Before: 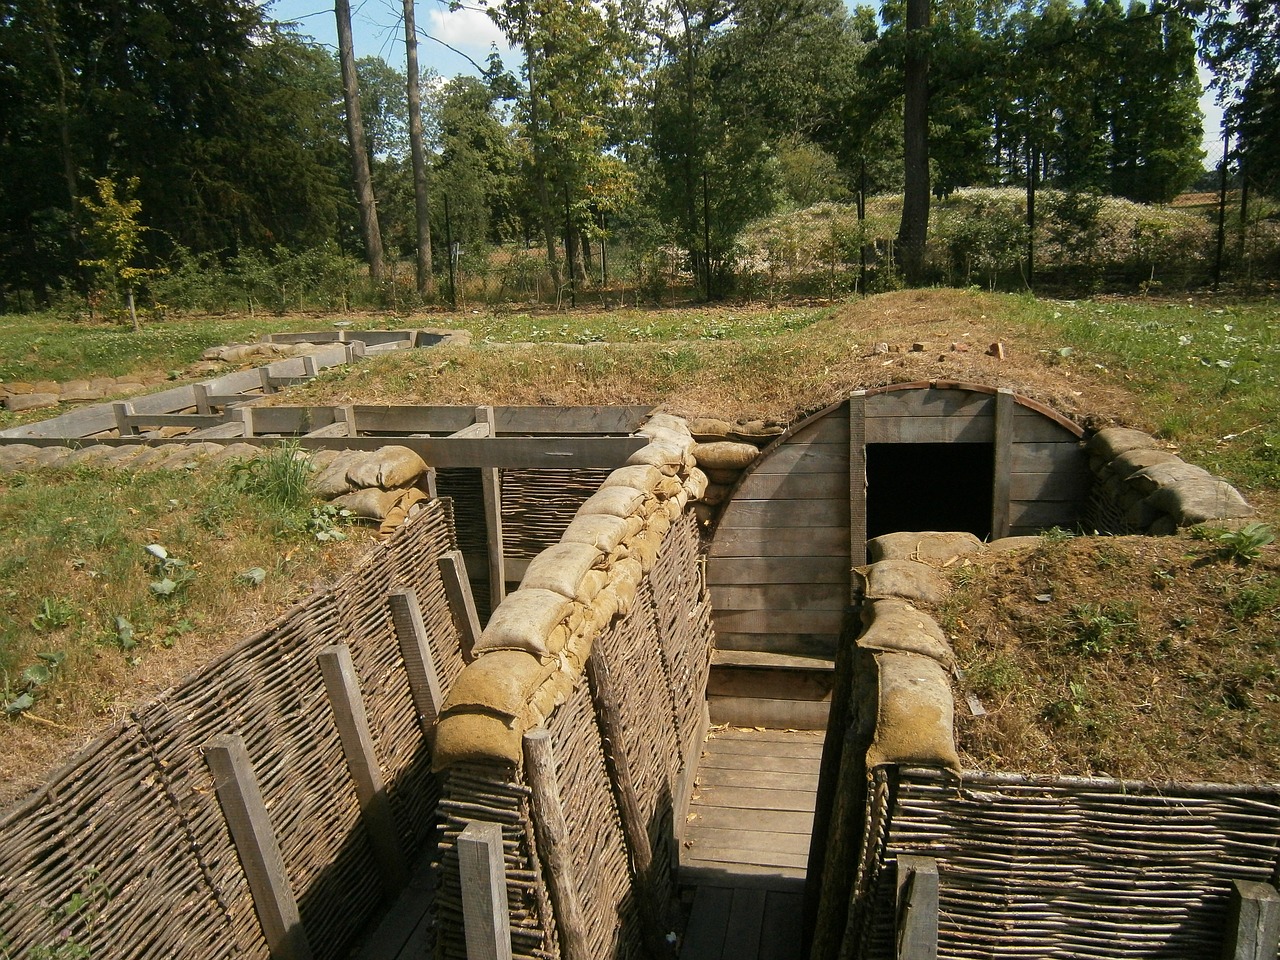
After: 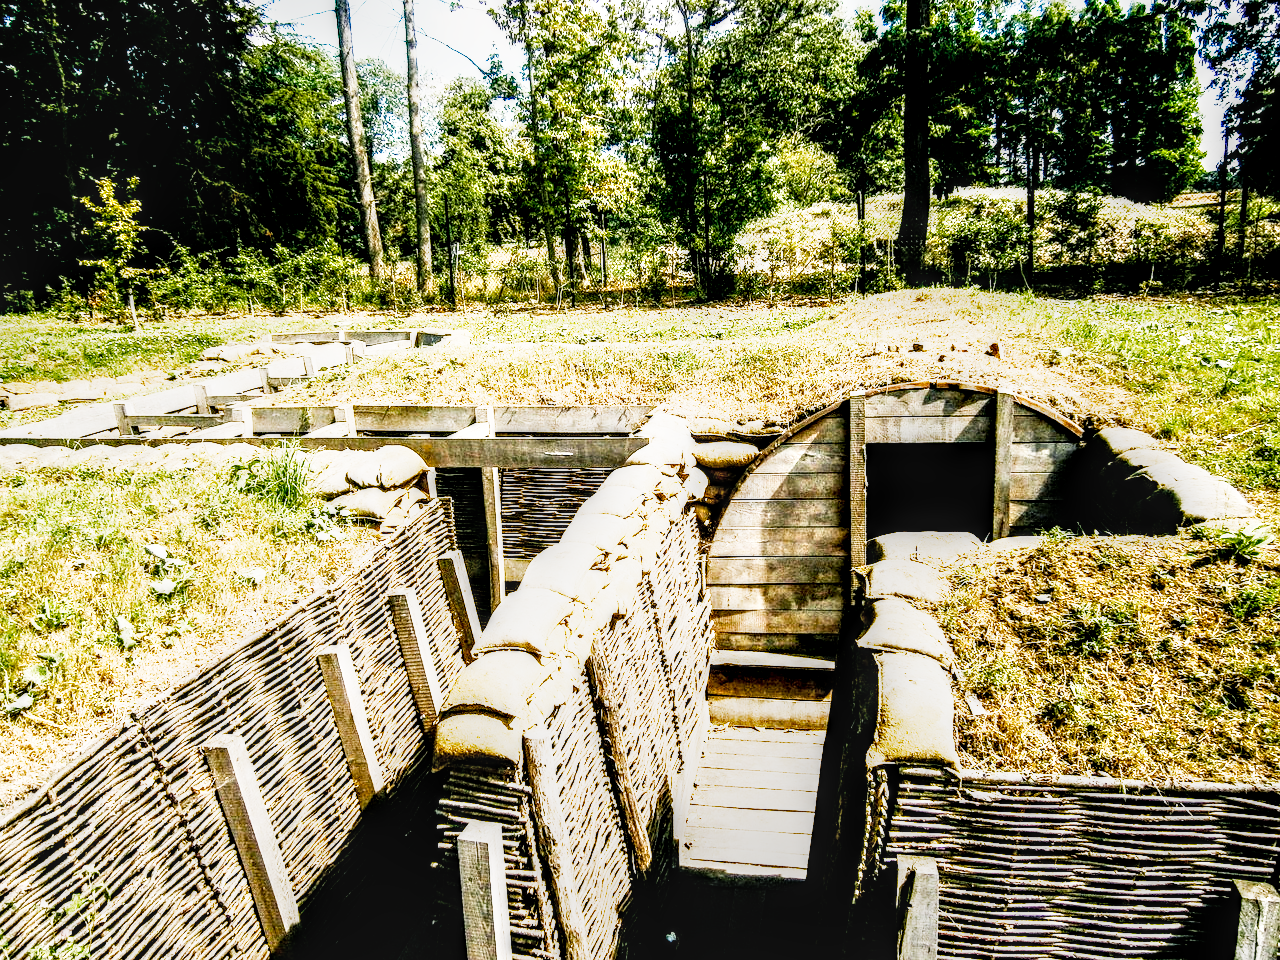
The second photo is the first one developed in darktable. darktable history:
local contrast: highlights 12%, shadows 38%, detail 183%, midtone range 0.471
color balance rgb: shadows lift › chroma 4.21%, shadows lift › hue 252.22°, highlights gain › chroma 1.36%, highlights gain › hue 50.24°, perceptual saturation grading › mid-tones 6.33%, perceptual saturation grading › shadows 72.44%, perceptual brilliance grading › highlights 11.59%, contrast 5.05%
exposure: black level correction 0.001, exposure 0.5 EV, compensate exposure bias true, compensate highlight preservation false
filmic rgb: middle gray luminance 12.74%, black relative exposure -10.13 EV, white relative exposure 3.47 EV, threshold 6 EV, target black luminance 0%, hardness 5.74, latitude 44.69%, contrast 1.221, highlights saturation mix 5%, shadows ↔ highlights balance 26.78%, add noise in highlights 0, preserve chrominance no, color science v3 (2019), use custom middle-gray values true, iterations of high-quality reconstruction 0, contrast in highlights soft, enable highlight reconstruction true
rgb curve: curves: ch0 [(0, 0) (0.21, 0.15) (0.24, 0.21) (0.5, 0.75) (0.75, 0.96) (0.89, 0.99) (1, 1)]; ch1 [(0, 0.02) (0.21, 0.13) (0.25, 0.2) (0.5, 0.67) (0.75, 0.9) (0.89, 0.97) (1, 1)]; ch2 [(0, 0.02) (0.21, 0.13) (0.25, 0.2) (0.5, 0.67) (0.75, 0.9) (0.89, 0.97) (1, 1)], compensate middle gray true
